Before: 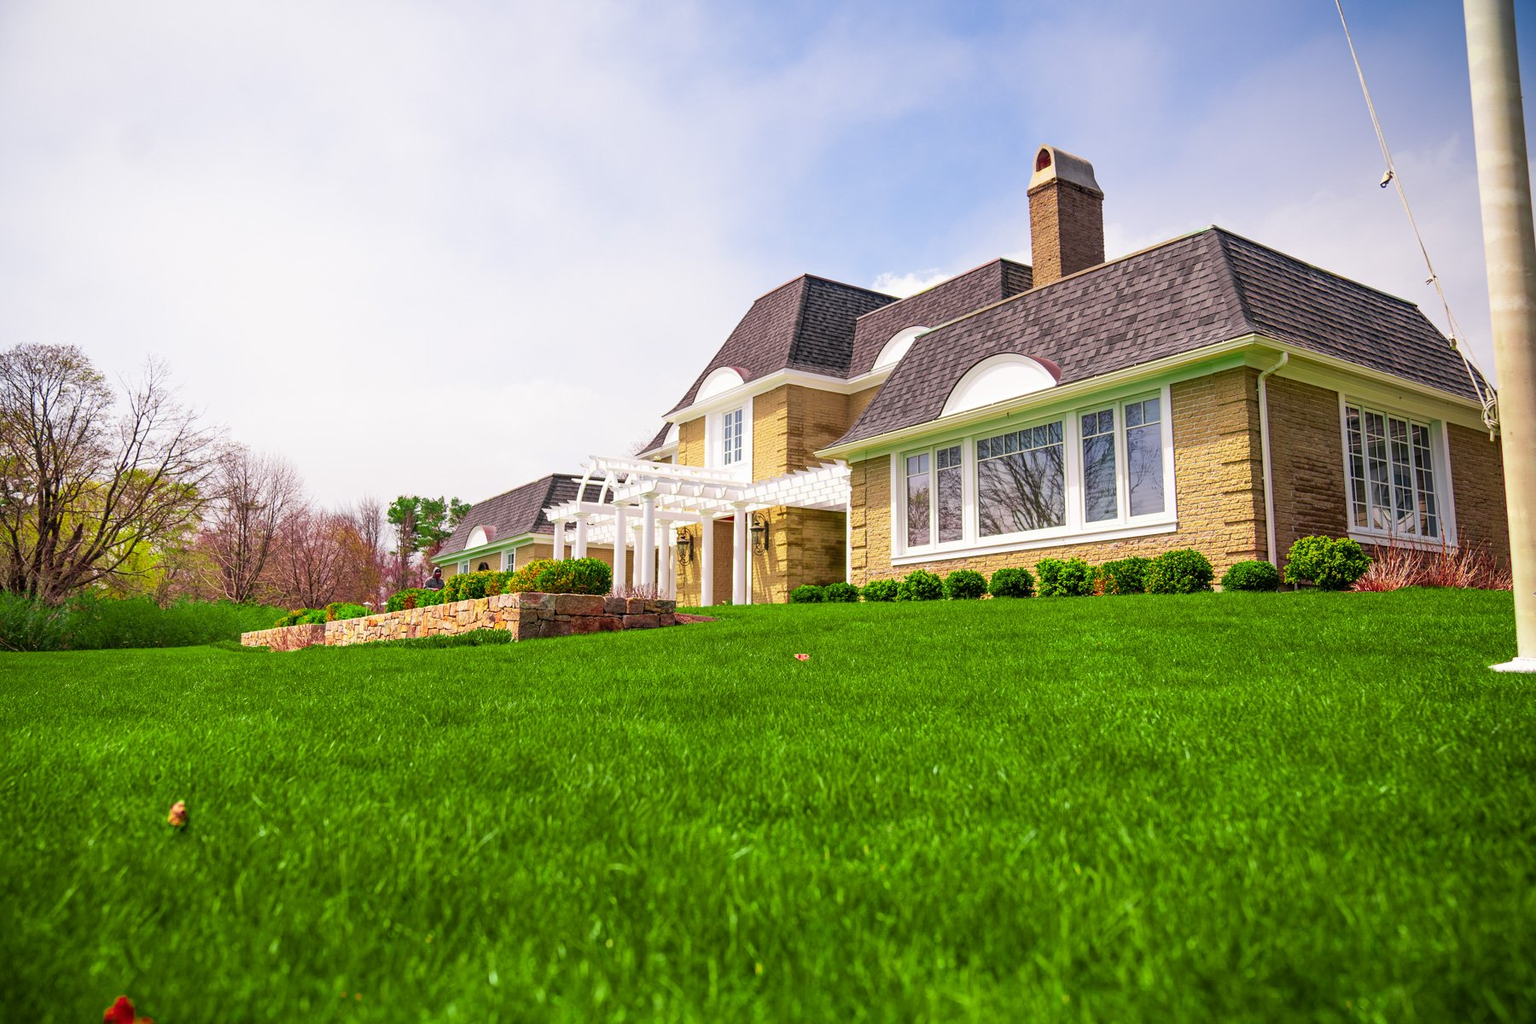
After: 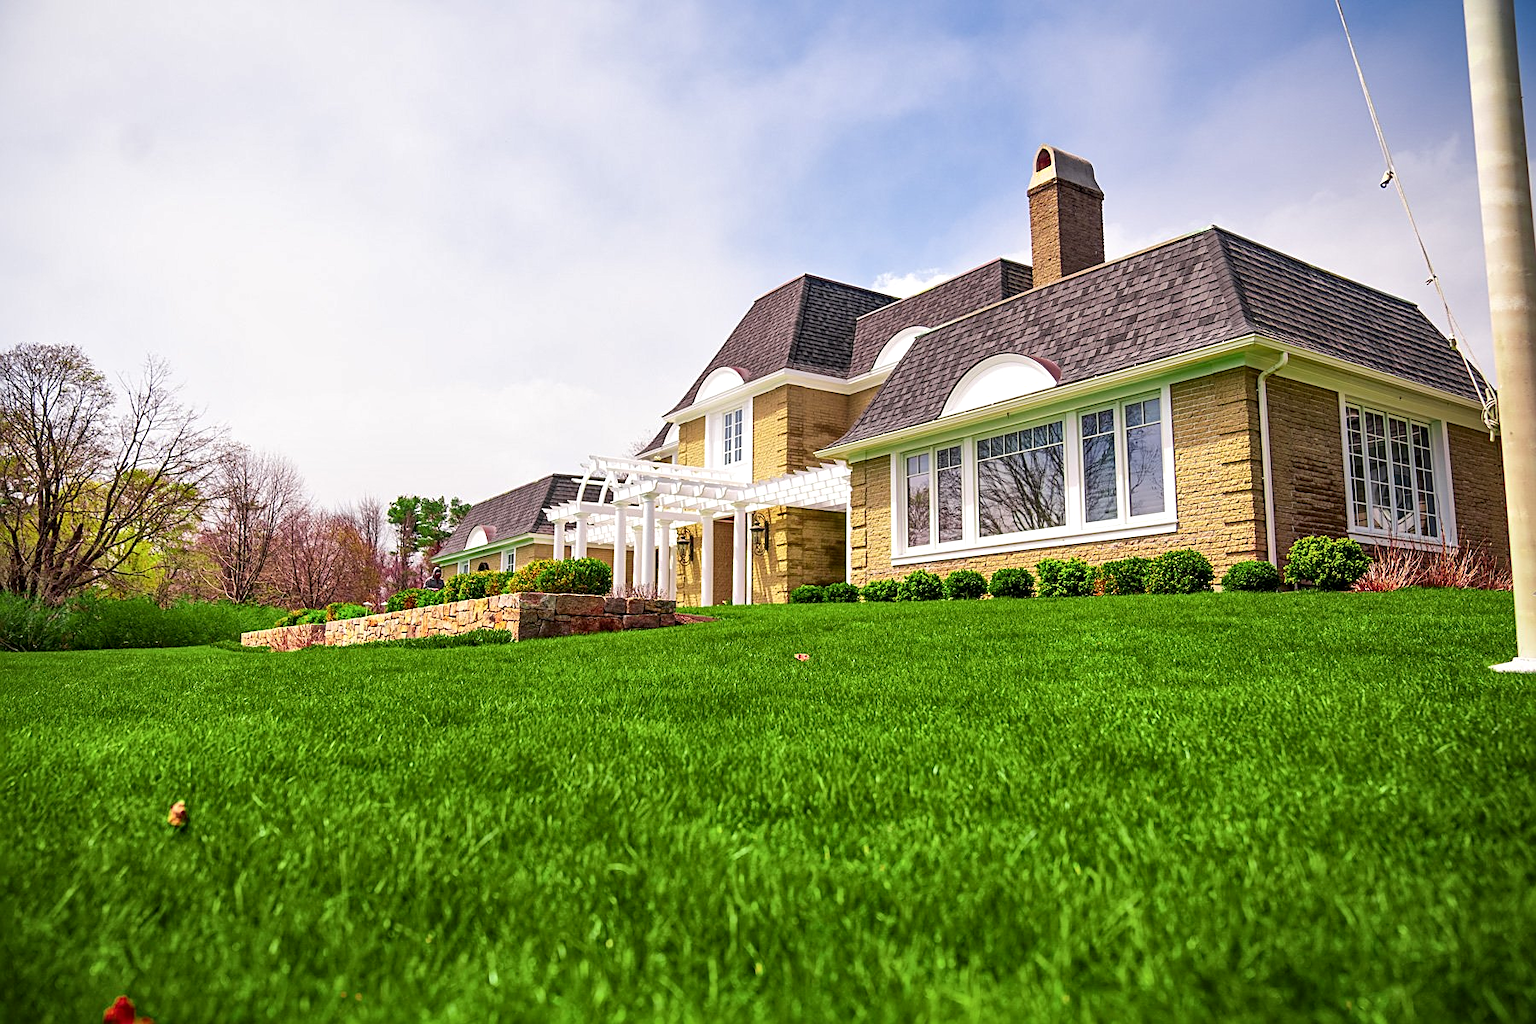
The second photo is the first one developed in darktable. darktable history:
local contrast: mode bilateral grid, contrast 20, coarseness 51, detail 149%, midtone range 0.2
sharpen: on, module defaults
